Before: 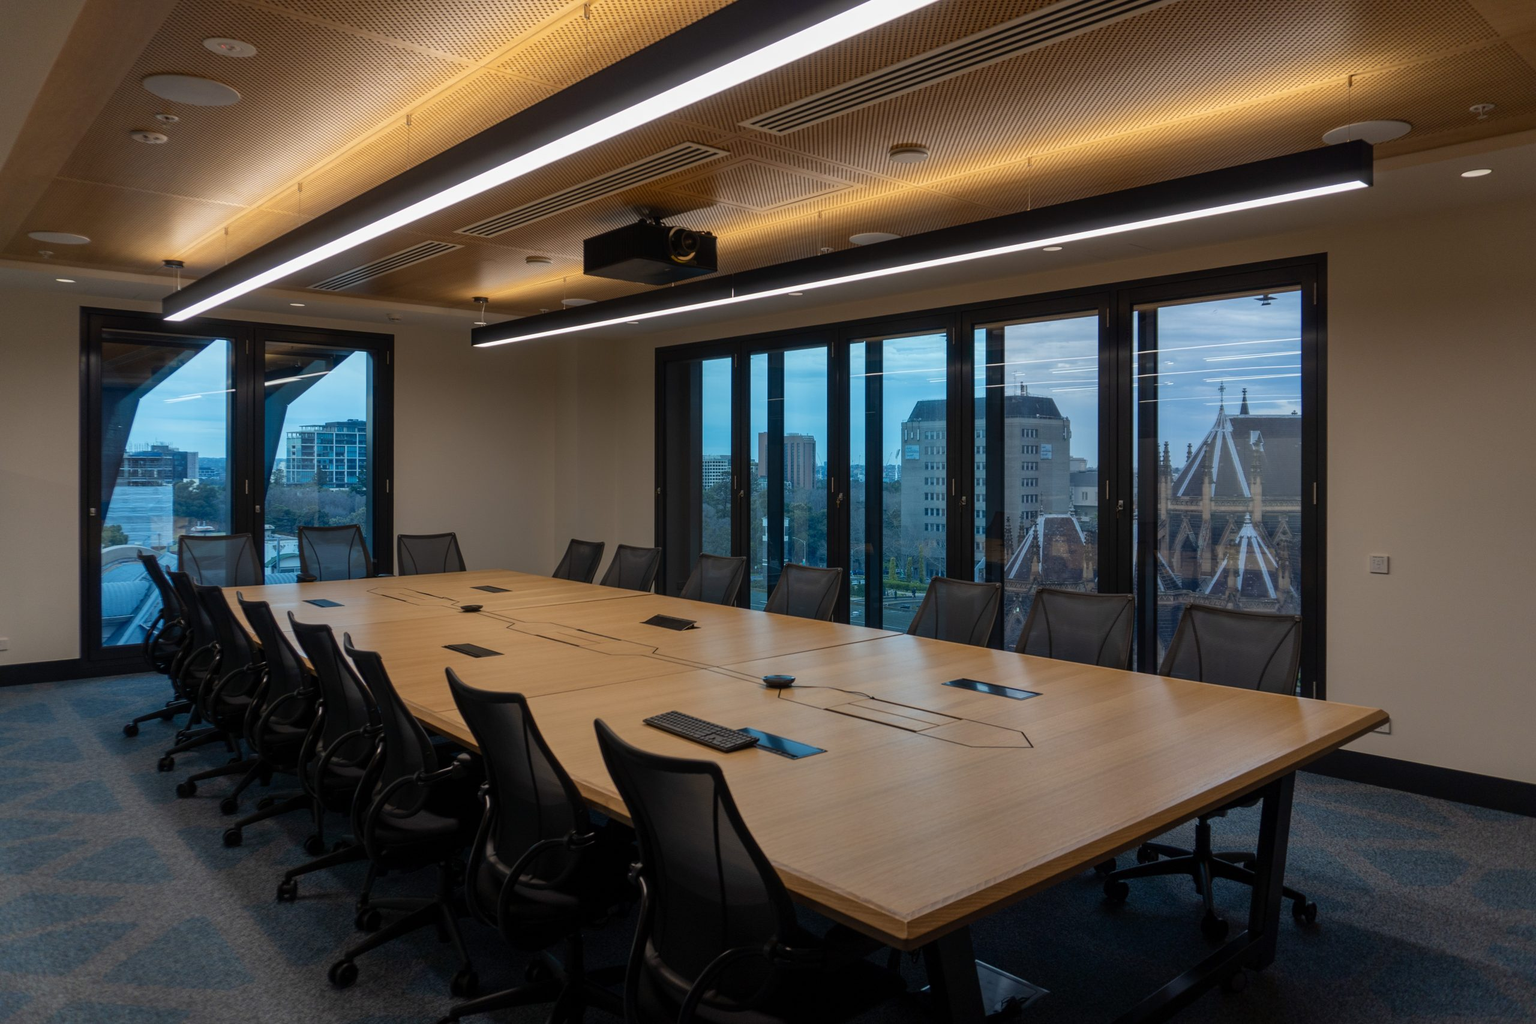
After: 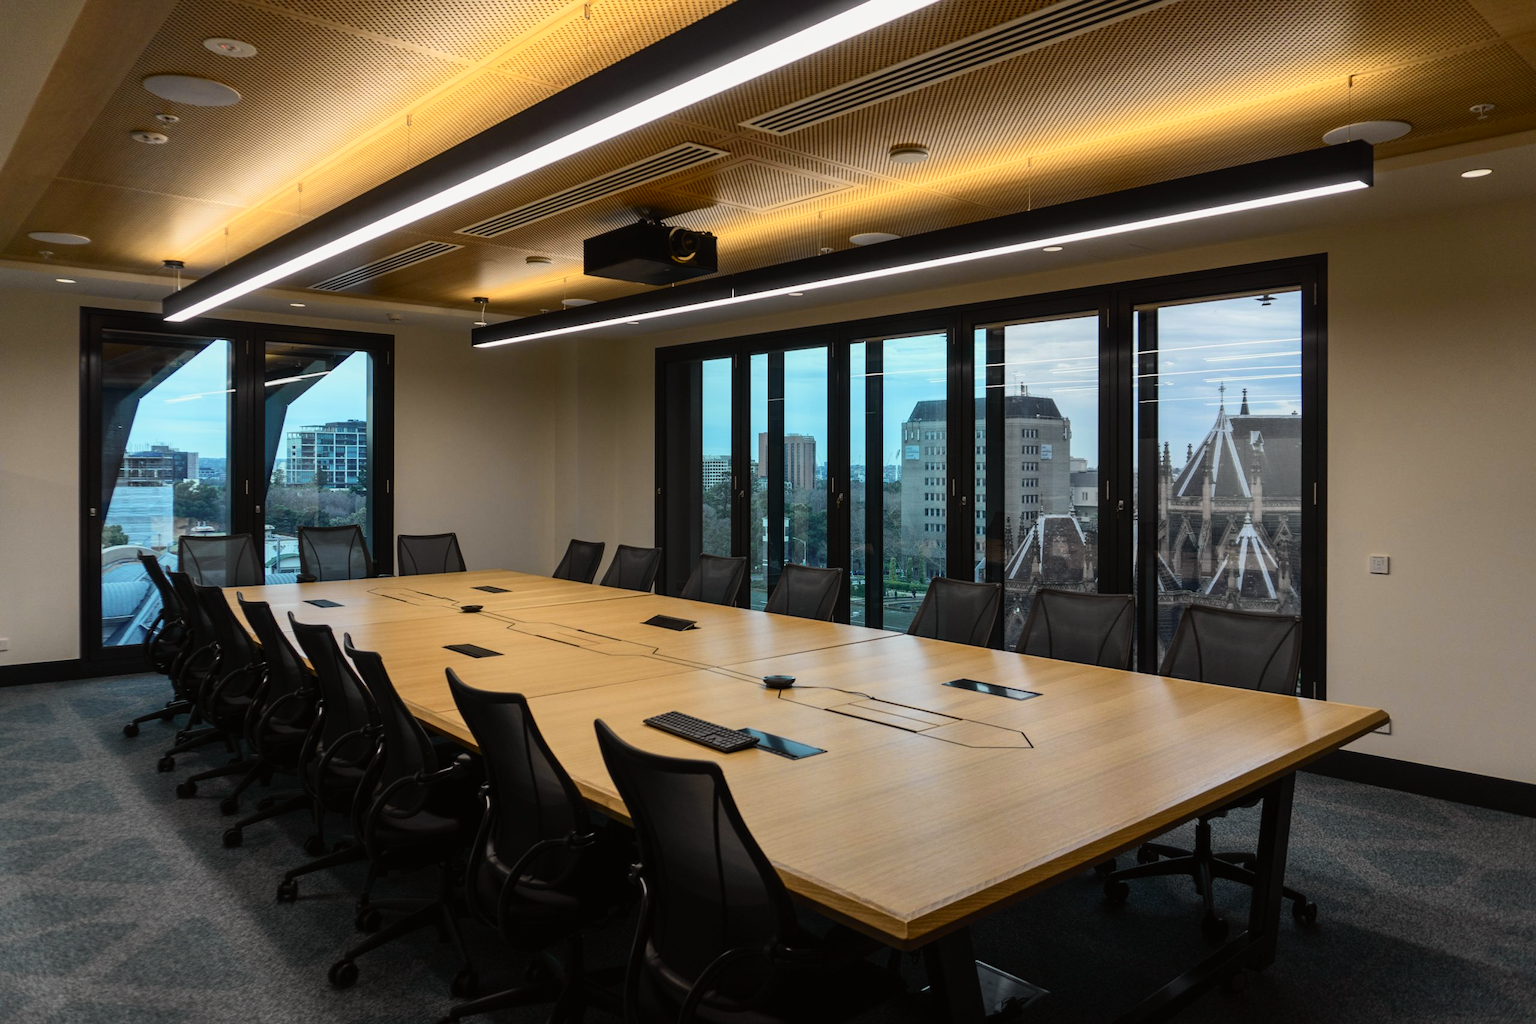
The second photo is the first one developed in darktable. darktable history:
tone curve: curves: ch0 [(0, 0.008) (0.107, 0.083) (0.283, 0.287) (0.429, 0.51) (0.607, 0.739) (0.789, 0.893) (0.998, 0.978)]; ch1 [(0, 0) (0.323, 0.339) (0.438, 0.427) (0.478, 0.484) (0.502, 0.502) (0.527, 0.525) (0.571, 0.579) (0.608, 0.629) (0.669, 0.704) (0.859, 0.899) (1, 1)]; ch2 [(0, 0) (0.33, 0.347) (0.421, 0.456) (0.473, 0.498) (0.502, 0.504) (0.522, 0.524) (0.549, 0.567) (0.593, 0.626) (0.676, 0.724) (1, 1)], color space Lab, independent channels, preserve colors none
